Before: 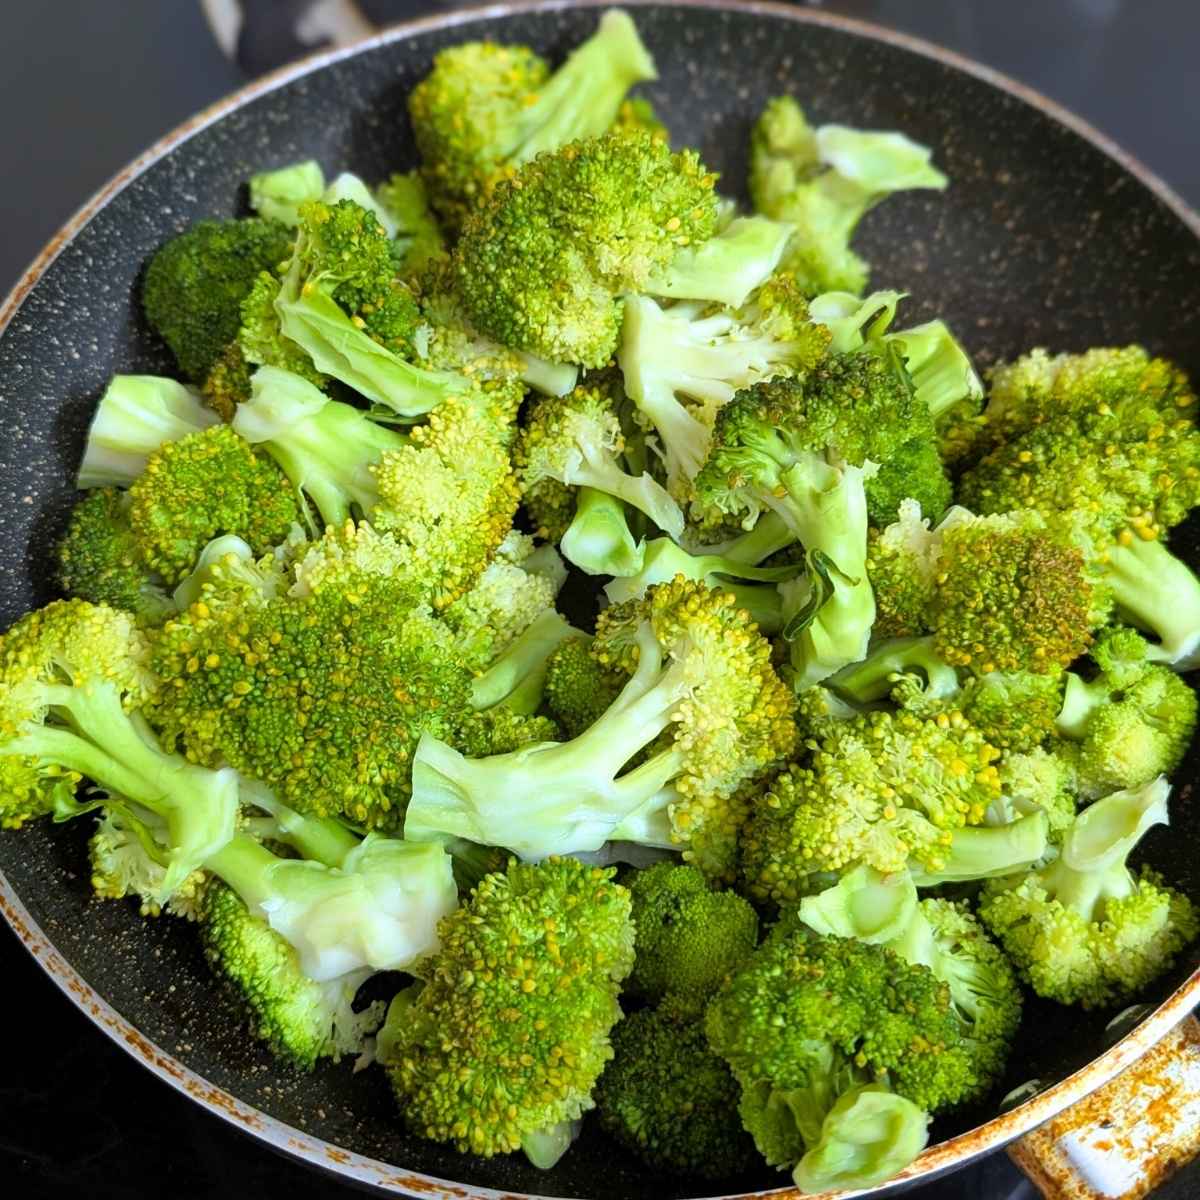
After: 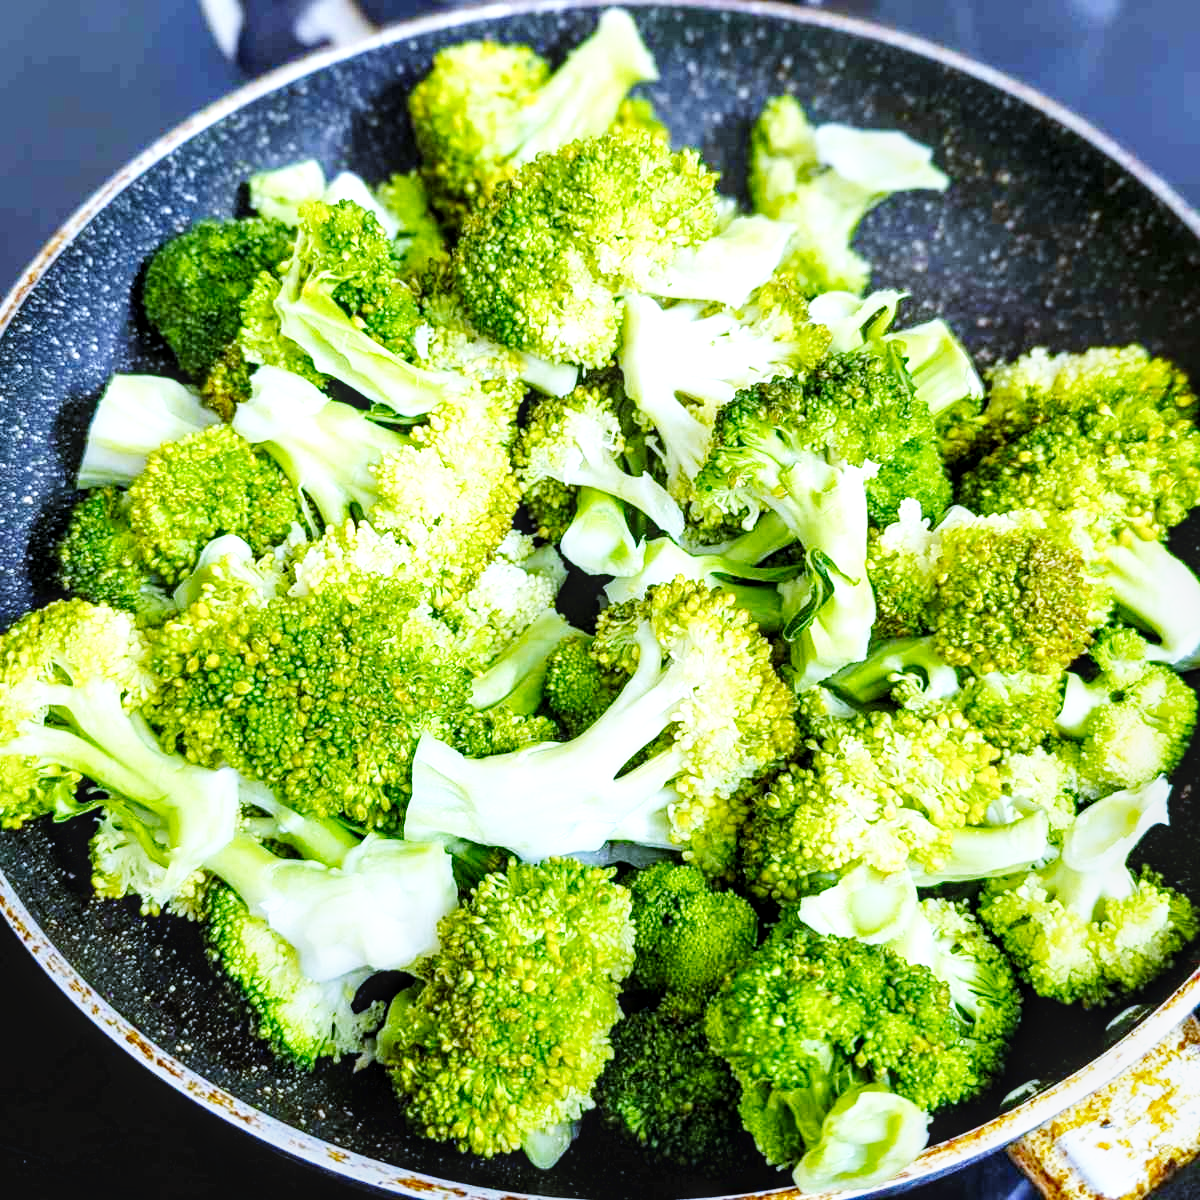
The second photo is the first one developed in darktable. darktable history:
base curve: curves: ch0 [(0, 0.003) (0.001, 0.002) (0.006, 0.004) (0.02, 0.022) (0.048, 0.086) (0.094, 0.234) (0.162, 0.431) (0.258, 0.629) (0.385, 0.8) (0.548, 0.918) (0.751, 0.988) (1, 1)], preserve colors none
local contrast: detail 140%
white balance: red 0.871, blue 1.249
